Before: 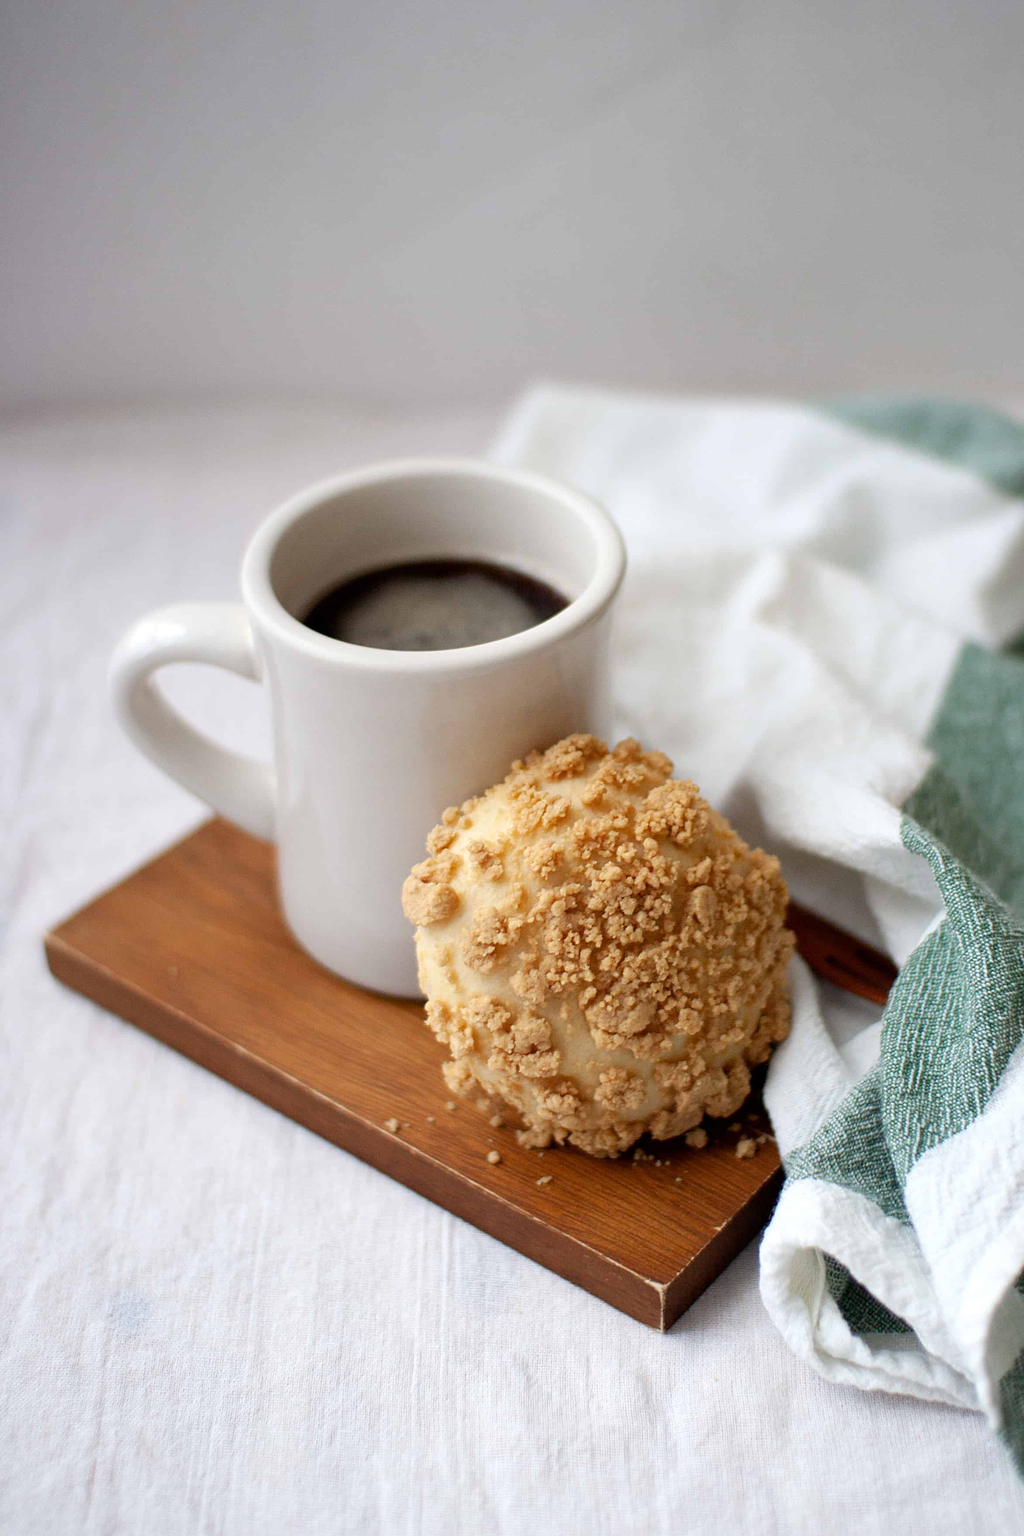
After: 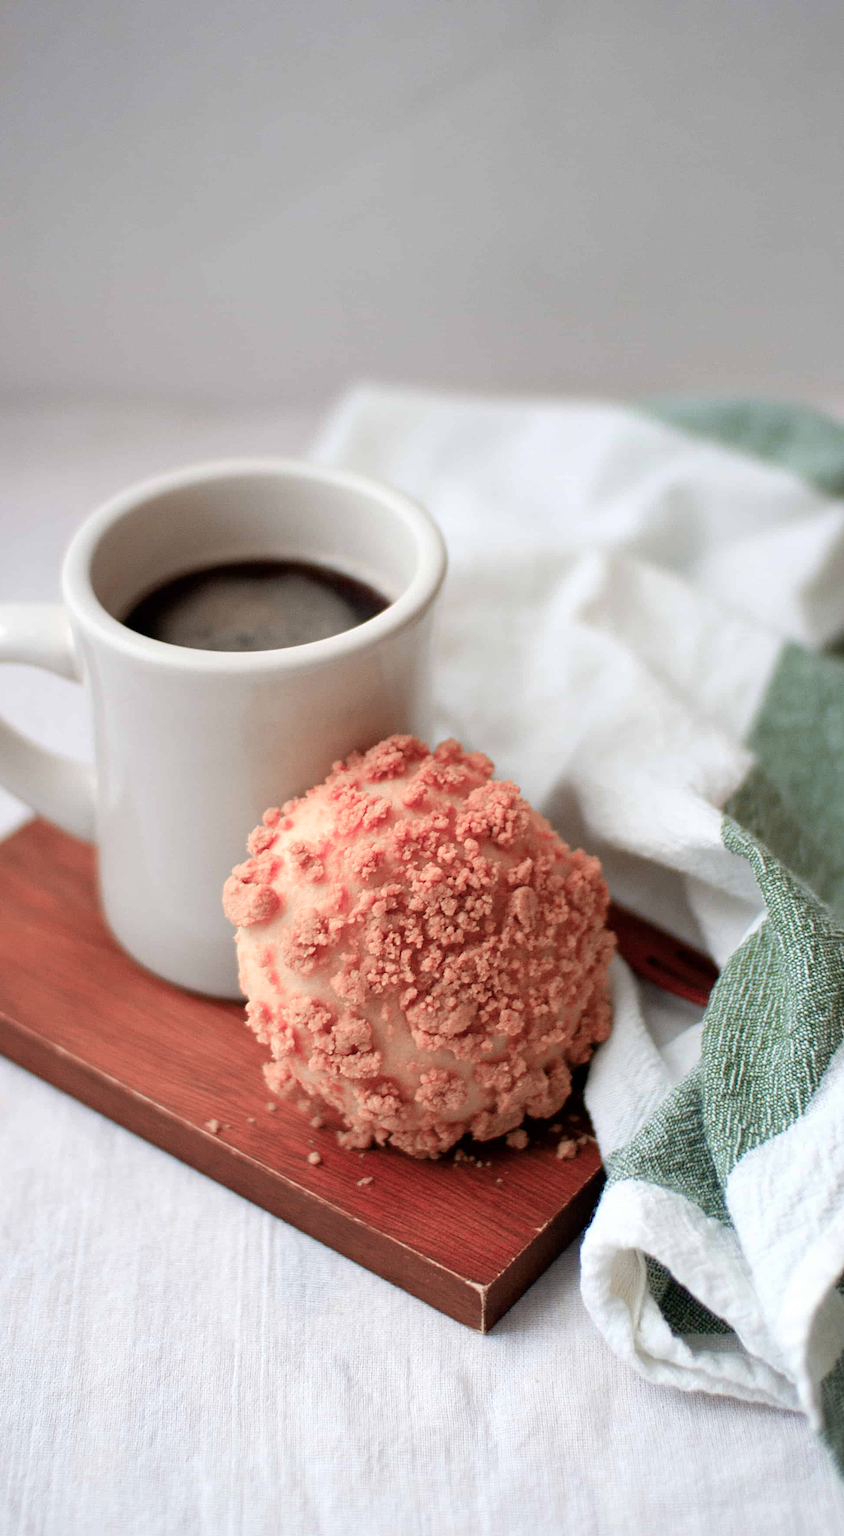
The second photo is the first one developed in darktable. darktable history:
color zones: curves: ch2 [(0, 0.488) (0.143, 0.417) (0.286, 0.212) (0.429, 0.179) (0.571, 0.154) (0.714, 0.415) (0.857, 0.495) (1, 0.488)]
crop: left 17.582%, bottom 0.031%
white balance: emerald 1
